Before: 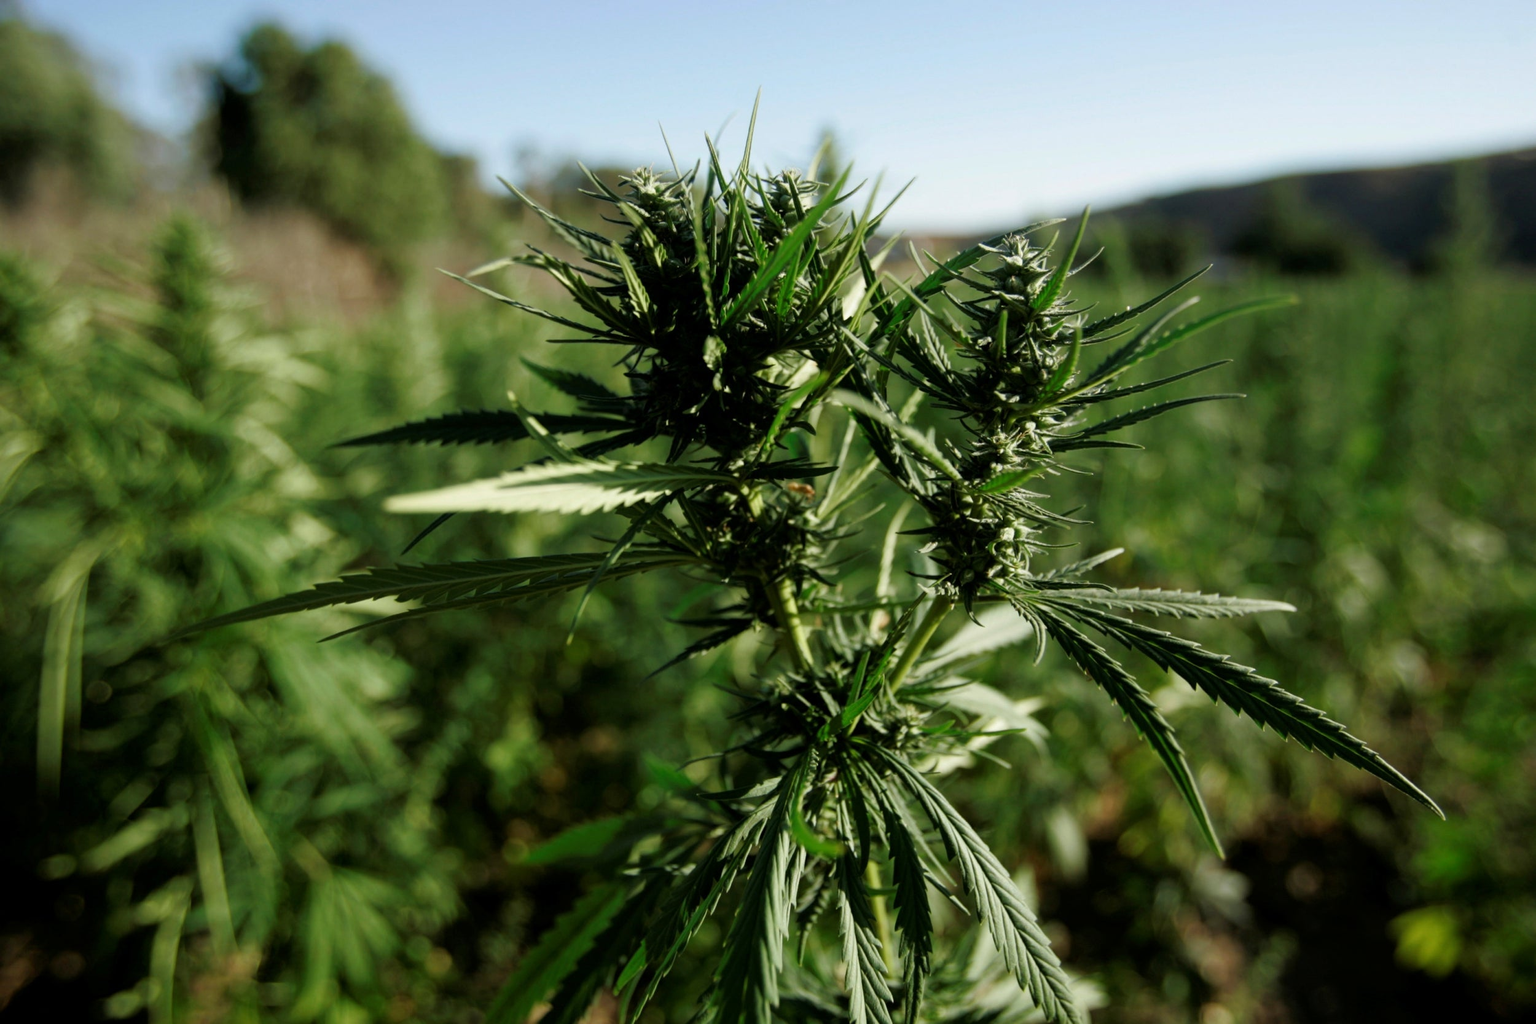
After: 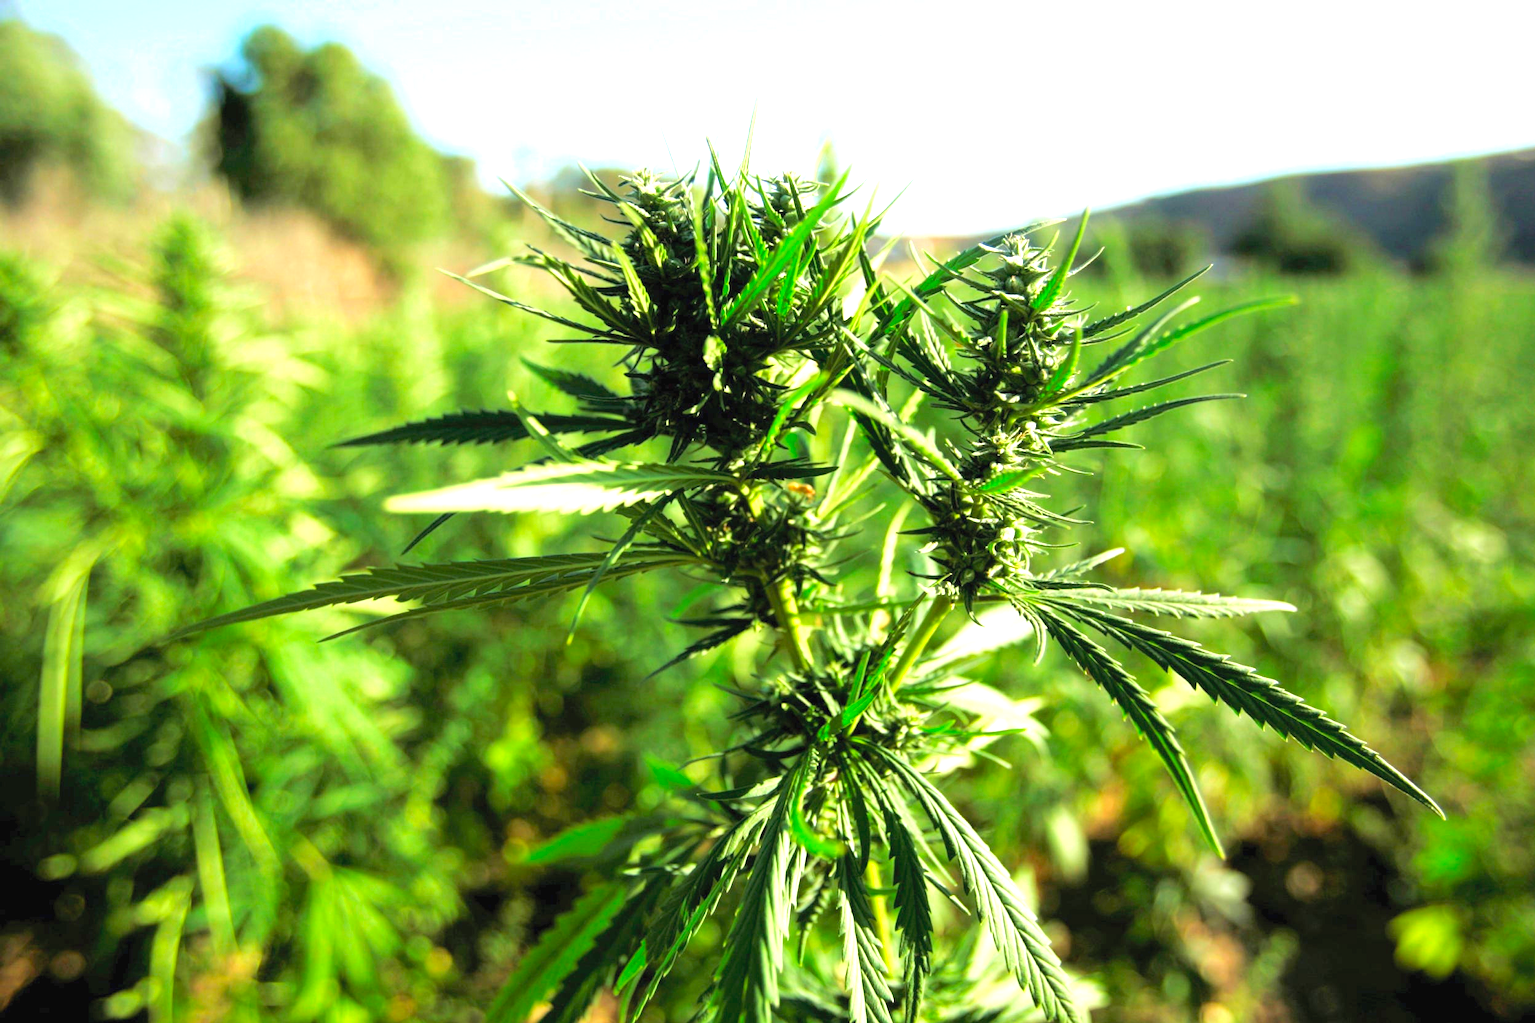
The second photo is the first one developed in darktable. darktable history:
contrast brightness saturation: contrast 0.07, brightness 0.18, saturation 0.4
exposure: black level correction 0, exposure 1.675 EV, compensate exposure bias true, compensate highlight preservation false
